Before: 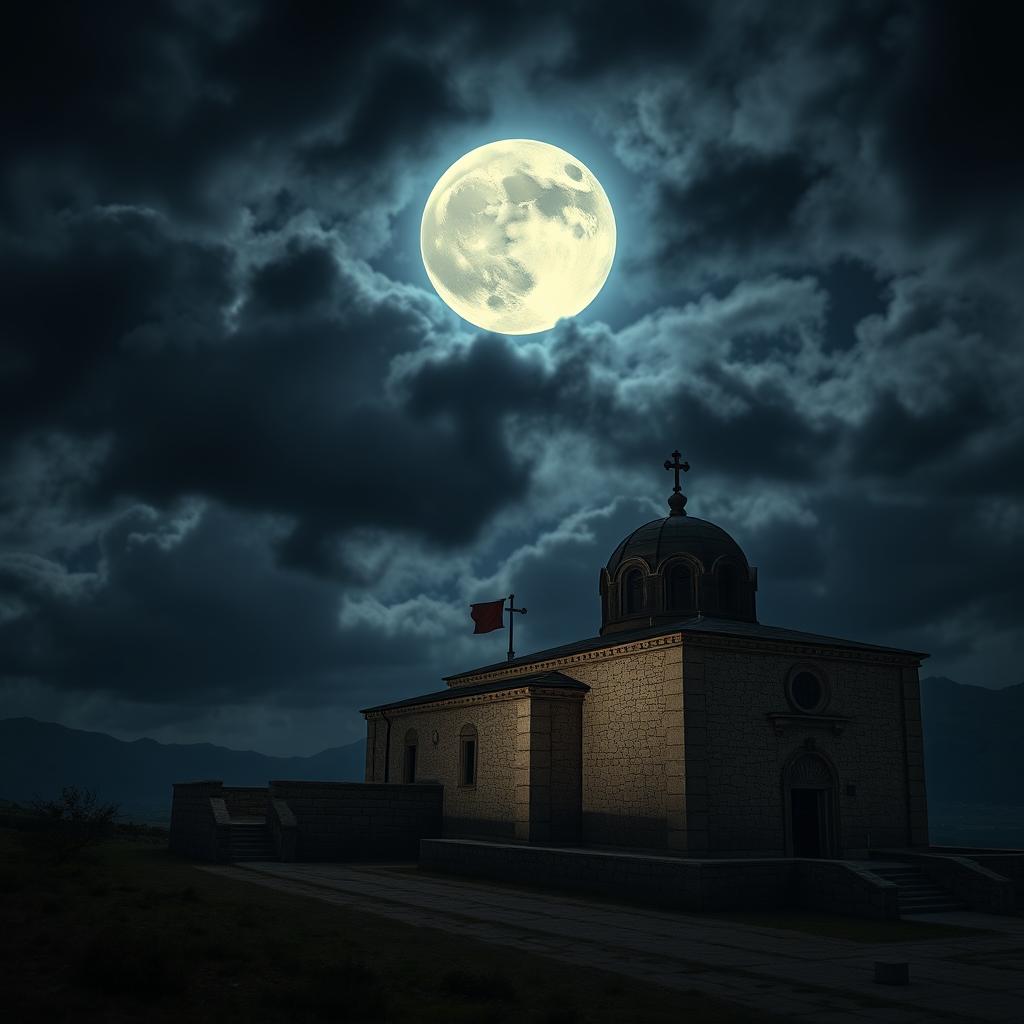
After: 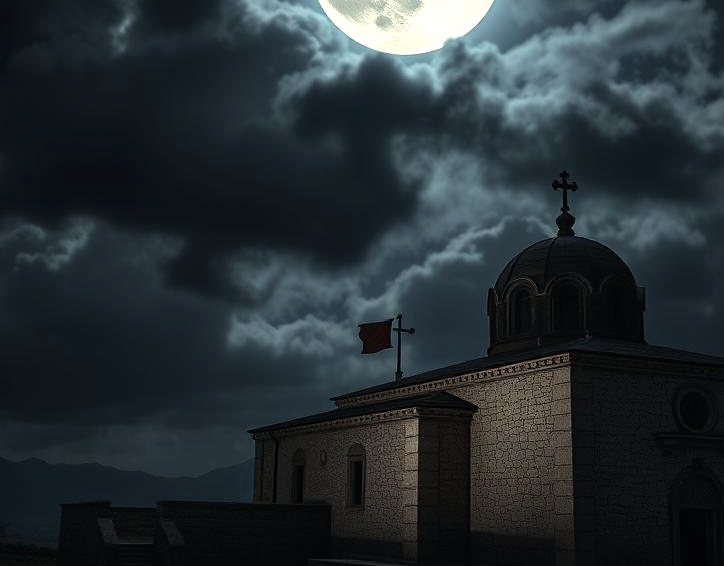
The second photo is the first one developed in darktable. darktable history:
crop: left 10.938%, top 27.427%, right 18.32%, bottom 17.205%
color zones: curves: ch0 [(0, 0.559) (0.153, 0.551) (0.229, 0.5) (0.429, 0.5) (0.571, 0.5) (0.714, 0.5) (0.857, 0.5) (1, 0.559)]; ch1 [(0, 0.417) (0.112, 0.336) (0.213, 0.26) (0.429, 0.34) (0.571, 0.35) (0.683, 0.331) (0.857, 0.344) (1, 0.417)]
tone equalizer: -8 EV -0.399 EV, -7 EV -0.363 EV, -6 EV -0.317 EV, -5 EV -0.197 EV, -3 EV 0.234 EV, -2 EV 0.304 EV, -1 EV 0.372 EV, +0 EV 0.433 EV, edges refinement/feathering 500, mask exposure compensation -1.57 EV, preserve details no
